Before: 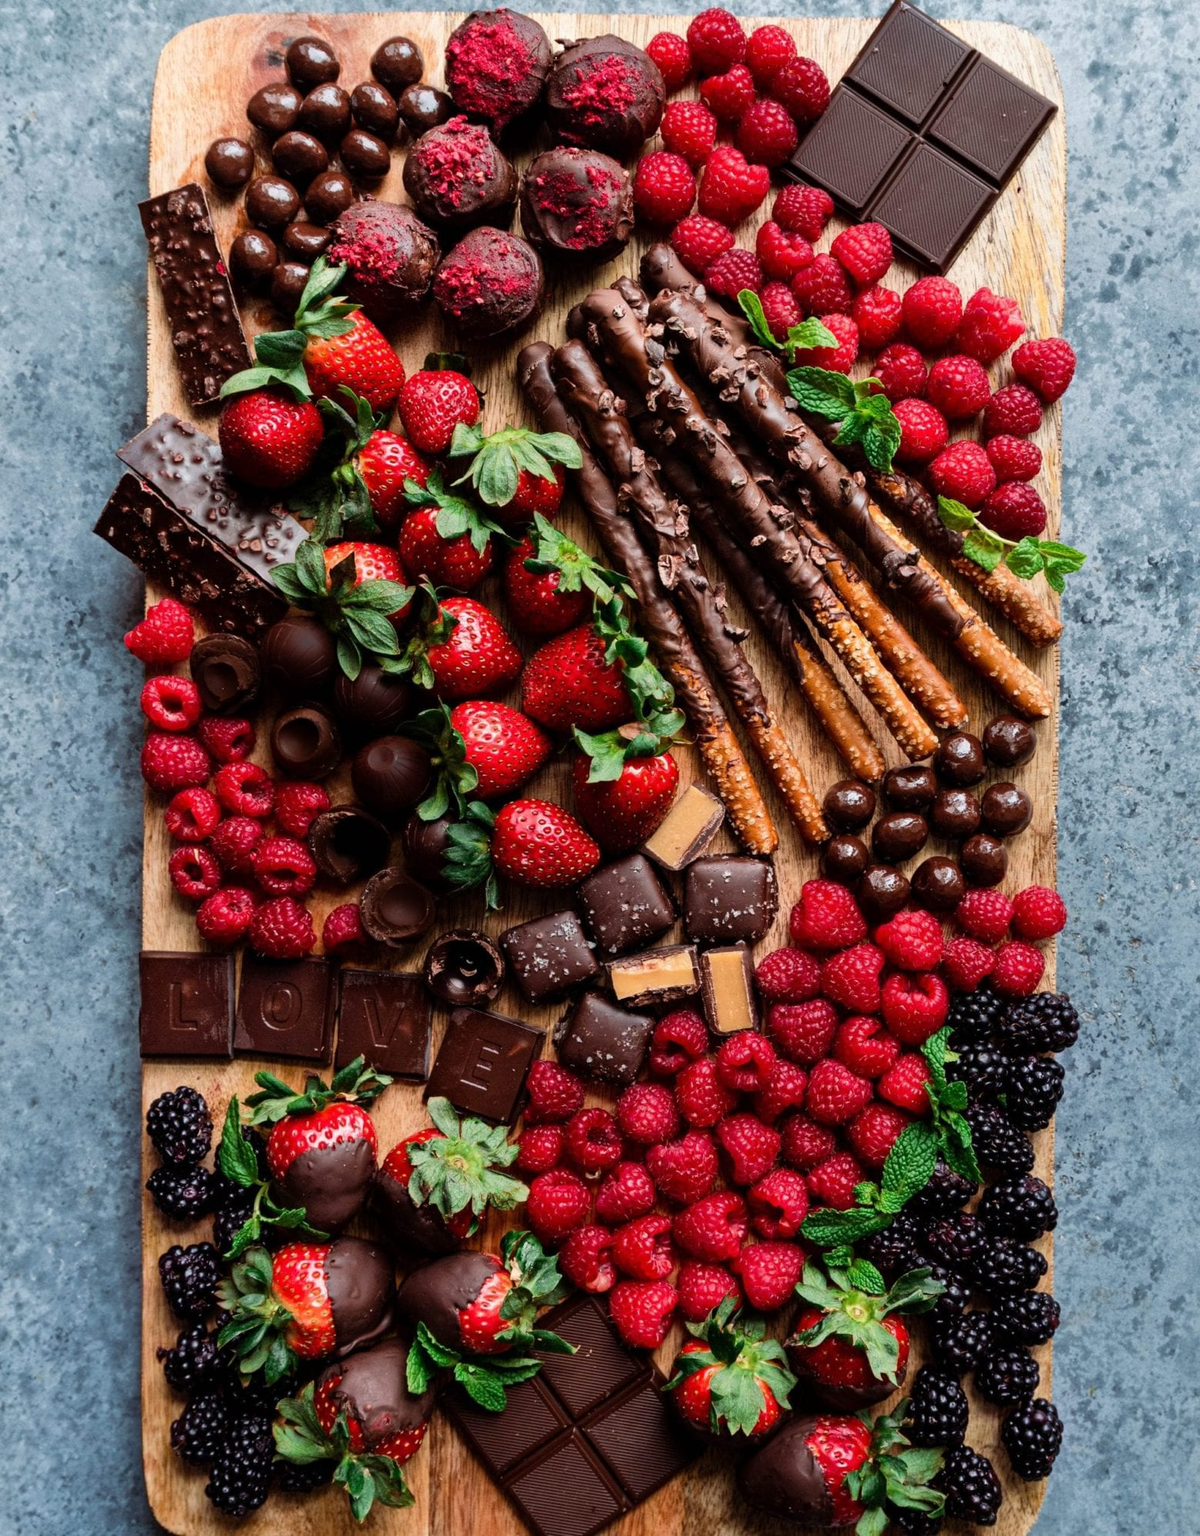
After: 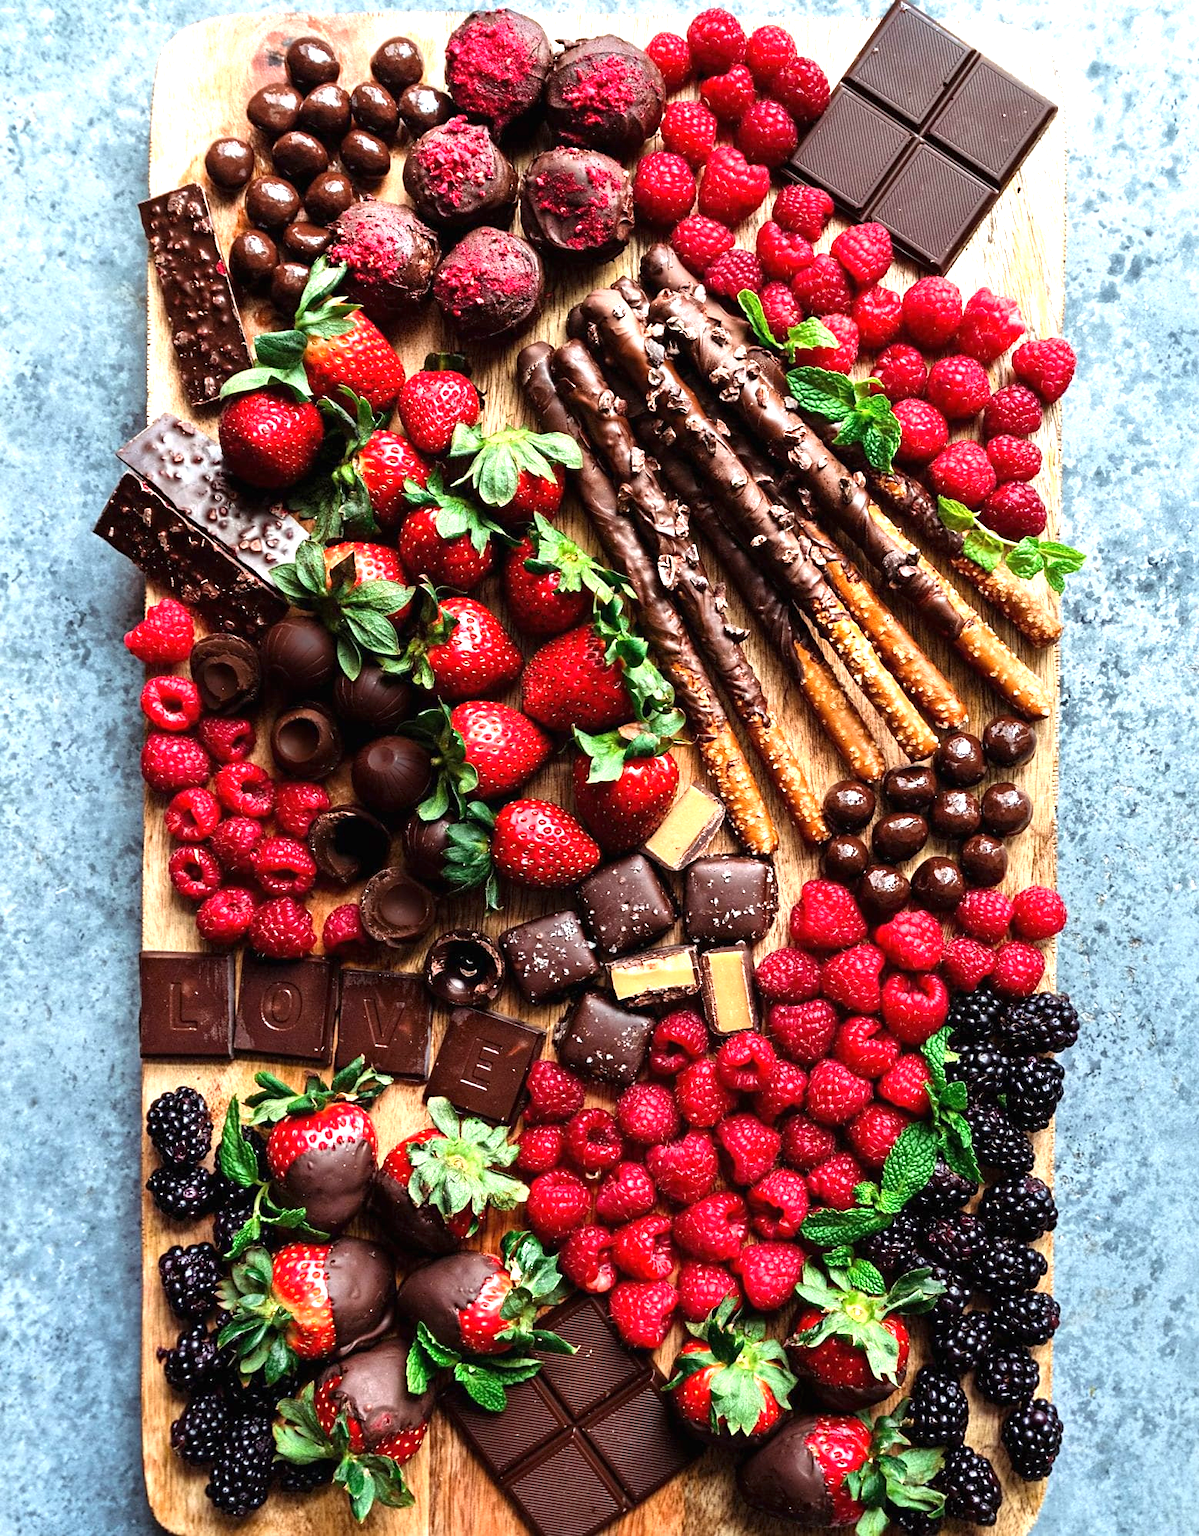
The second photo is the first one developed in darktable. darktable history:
white balance: red 0.978, blue 0.999
exposure: black level correction 0, exposure 1.1 EV, compensate exposure bias true, compensate highlight preservation false
sharpen: radius 1.559, amount 0.373, threshold 1.271
